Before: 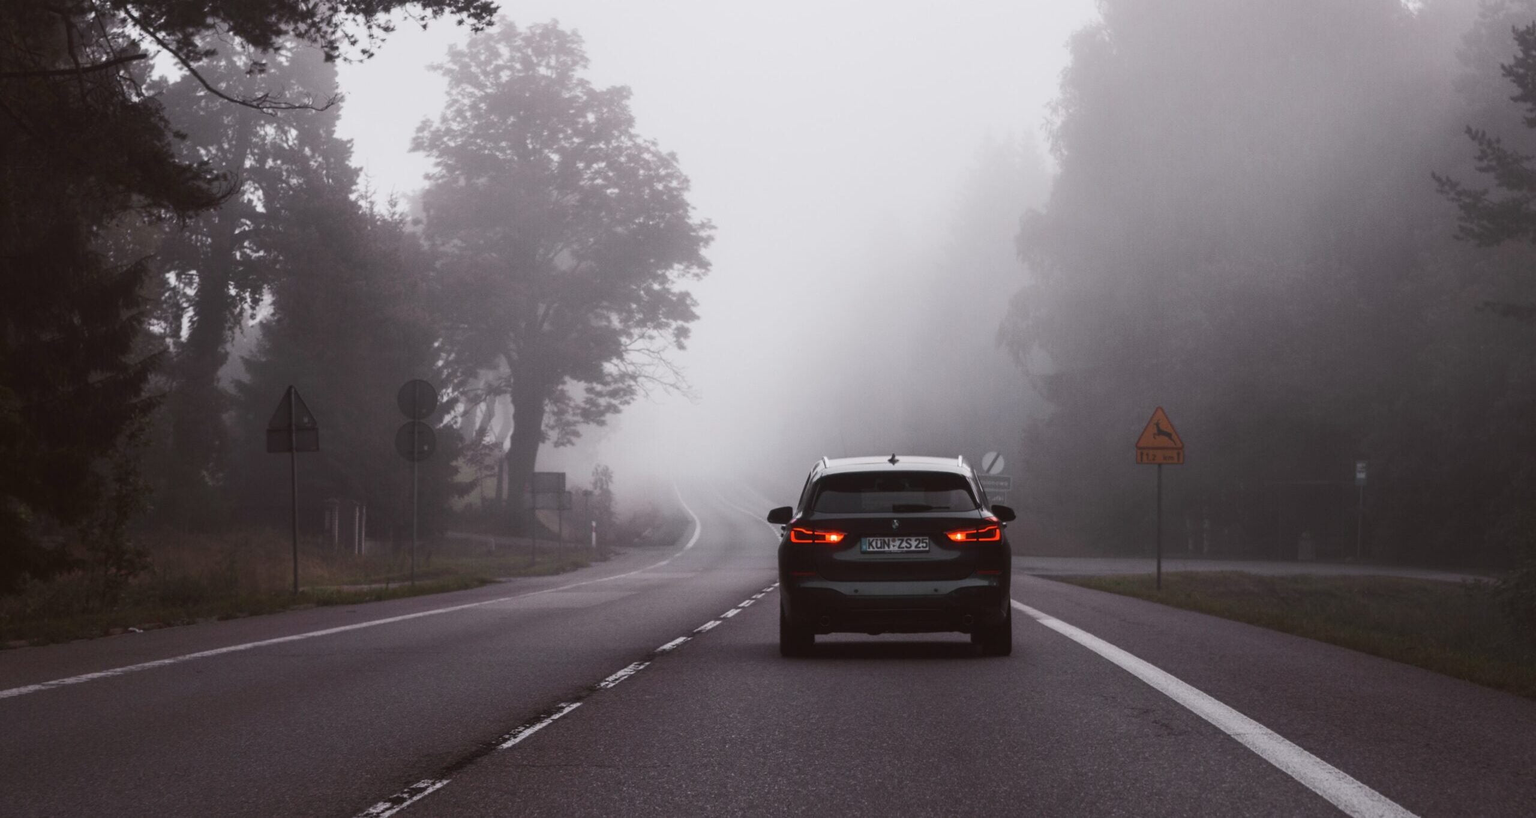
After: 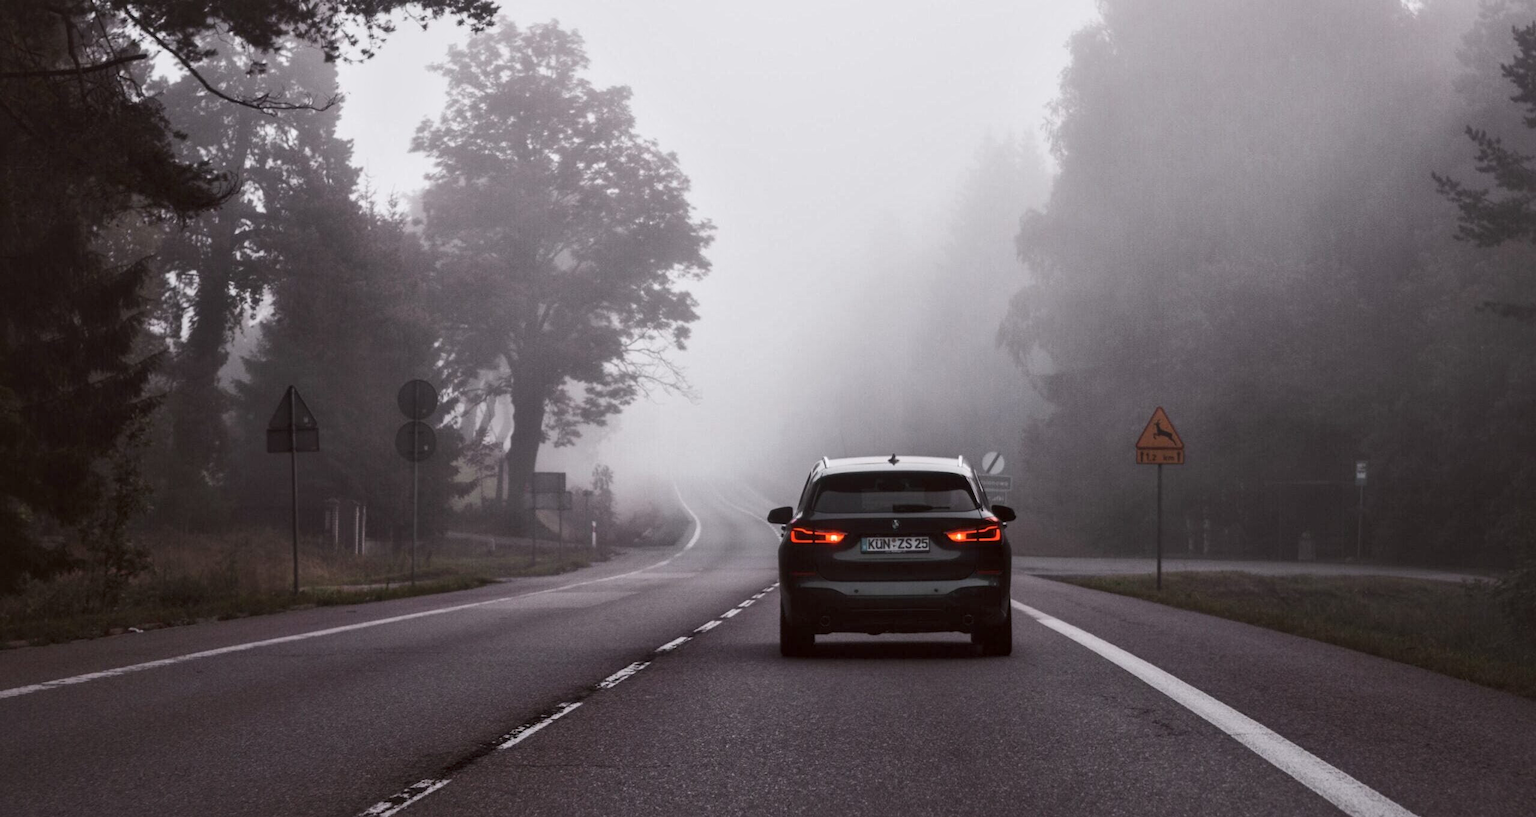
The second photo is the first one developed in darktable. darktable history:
local contrast: mode bilateral grid, contrast 20, coarseness 49, detail 150%, midtone range 0.2
